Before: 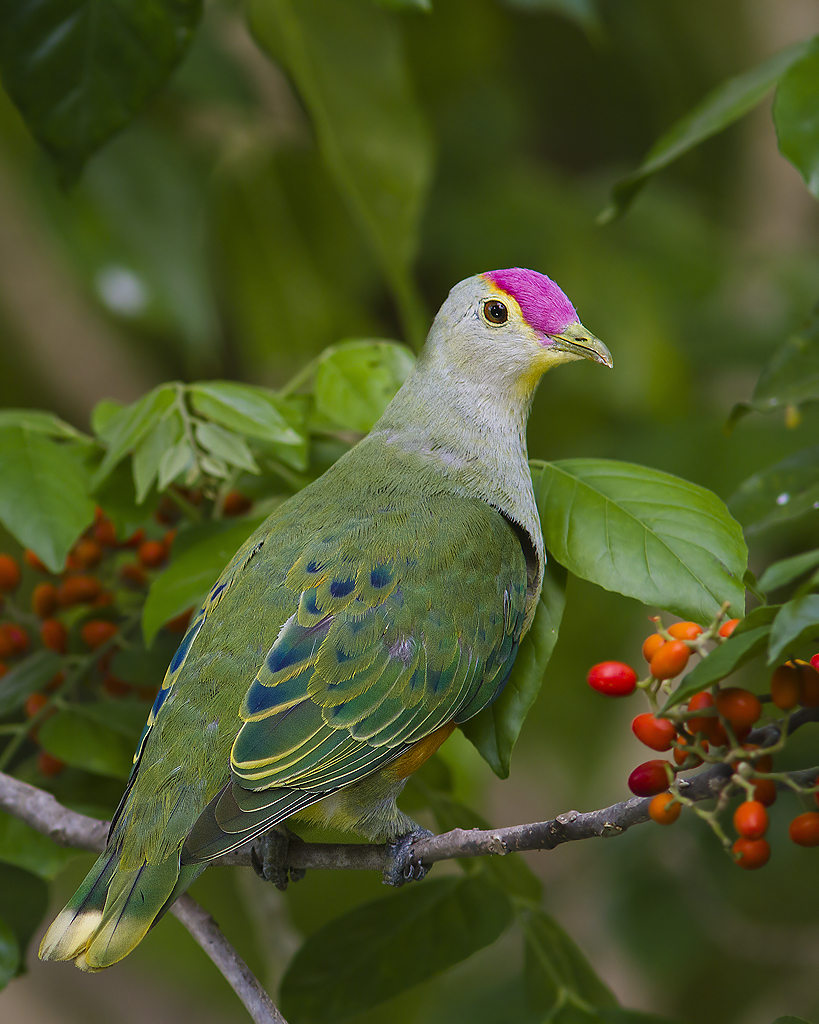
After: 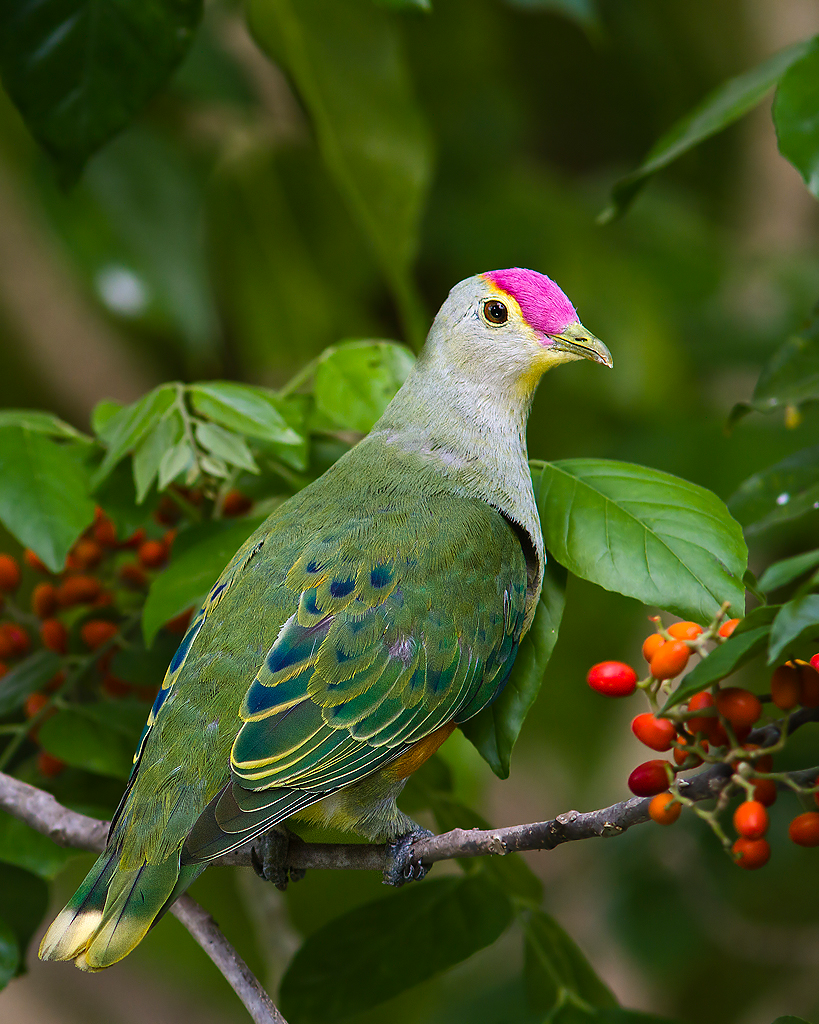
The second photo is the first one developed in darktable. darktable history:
color balance: on, module defaults
tone equalizer: -8 EV -0.417 EV, -7 EV -0.389 EV, -6 EV -0.333 EV, -5 EV -0.222 EV, -3 EV 0.222 EV, -2 EV 0.333 EV, -1 EV 0.389 EV, +0 EV 0.417 EV, edges refinement/feathering 500, mask exposure compensation -1.57 EV, preserve details no
